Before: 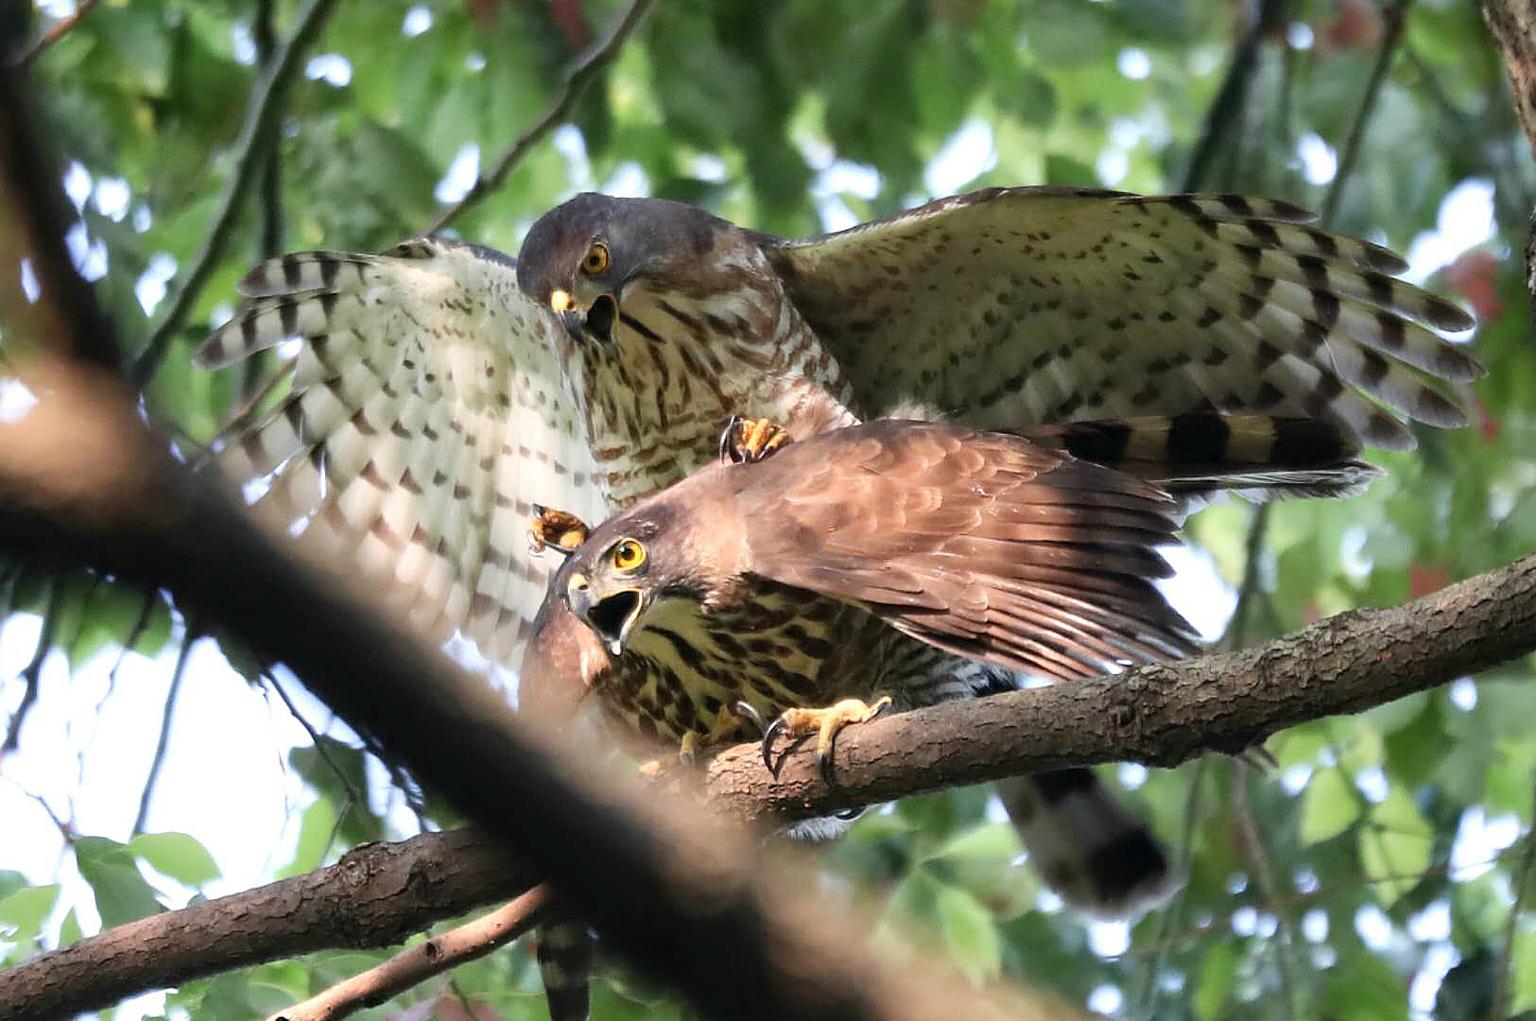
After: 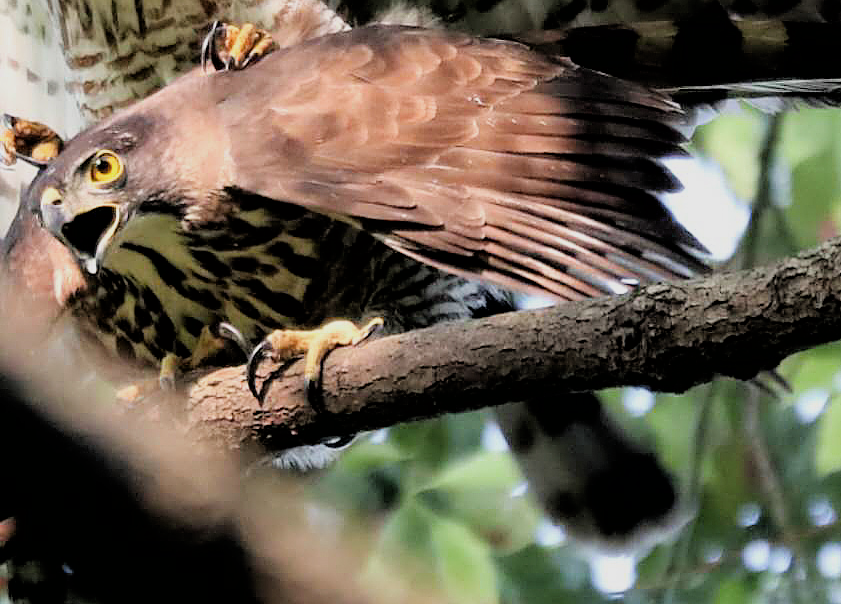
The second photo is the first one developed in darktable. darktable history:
crop: left 34.479%, top 38.822%, right 13.718%, bottom 5.172%
filmic rgb: black relative exposure -3.86 EV, white relative exposure 3.48 EV, hardness 2.63, contrast 1.103
